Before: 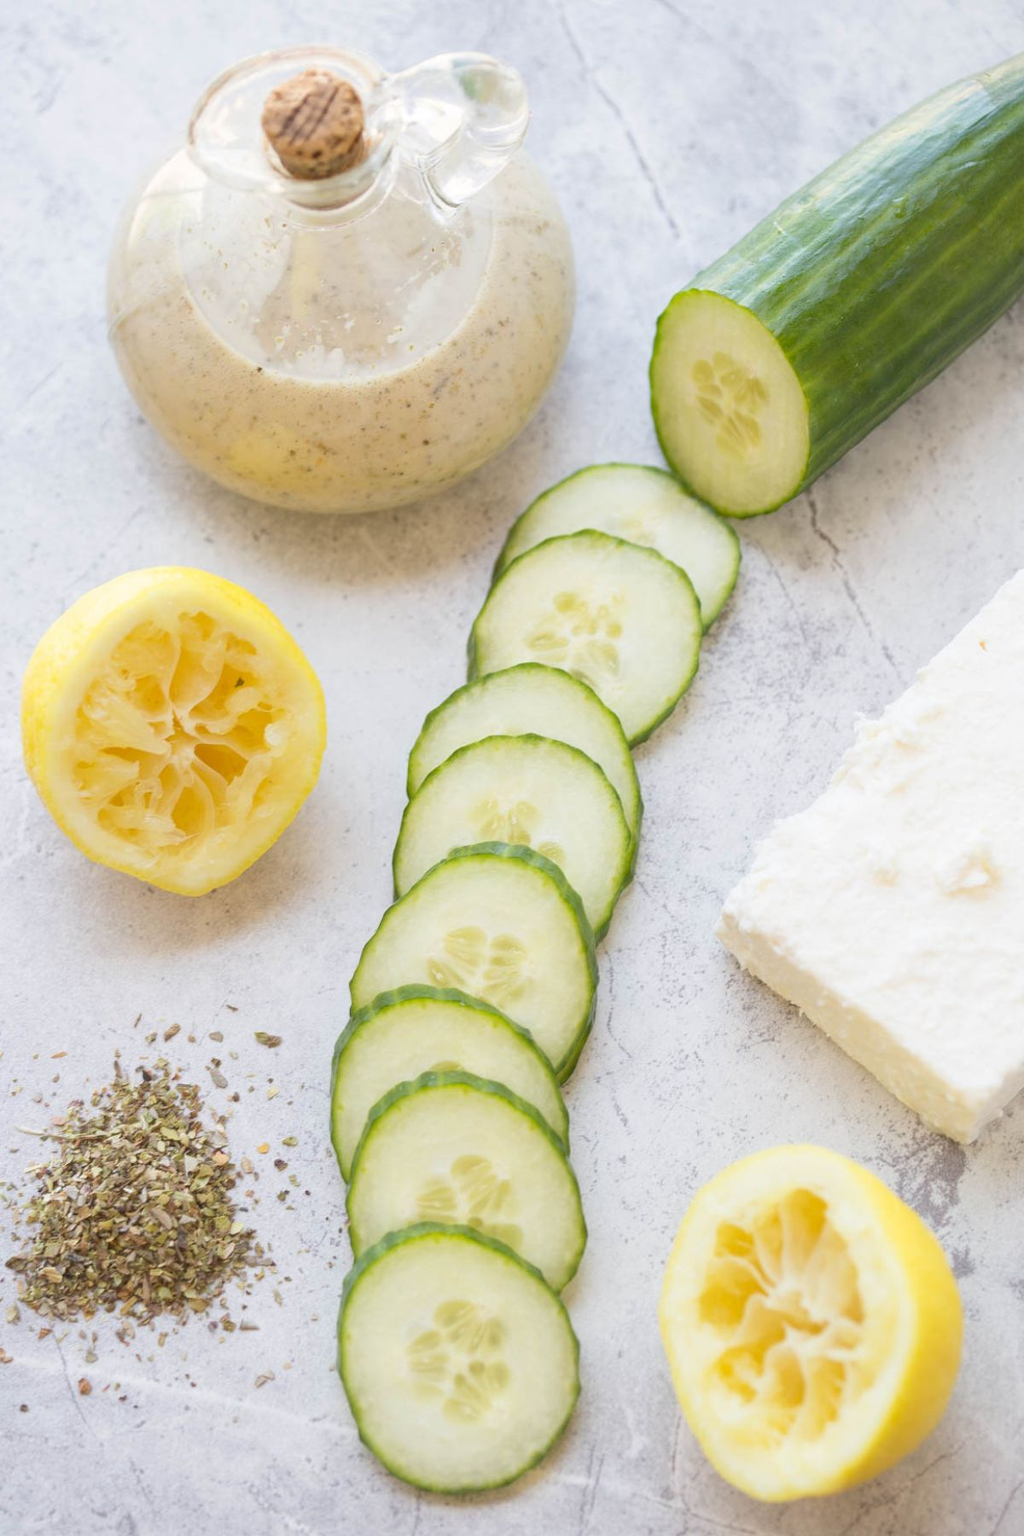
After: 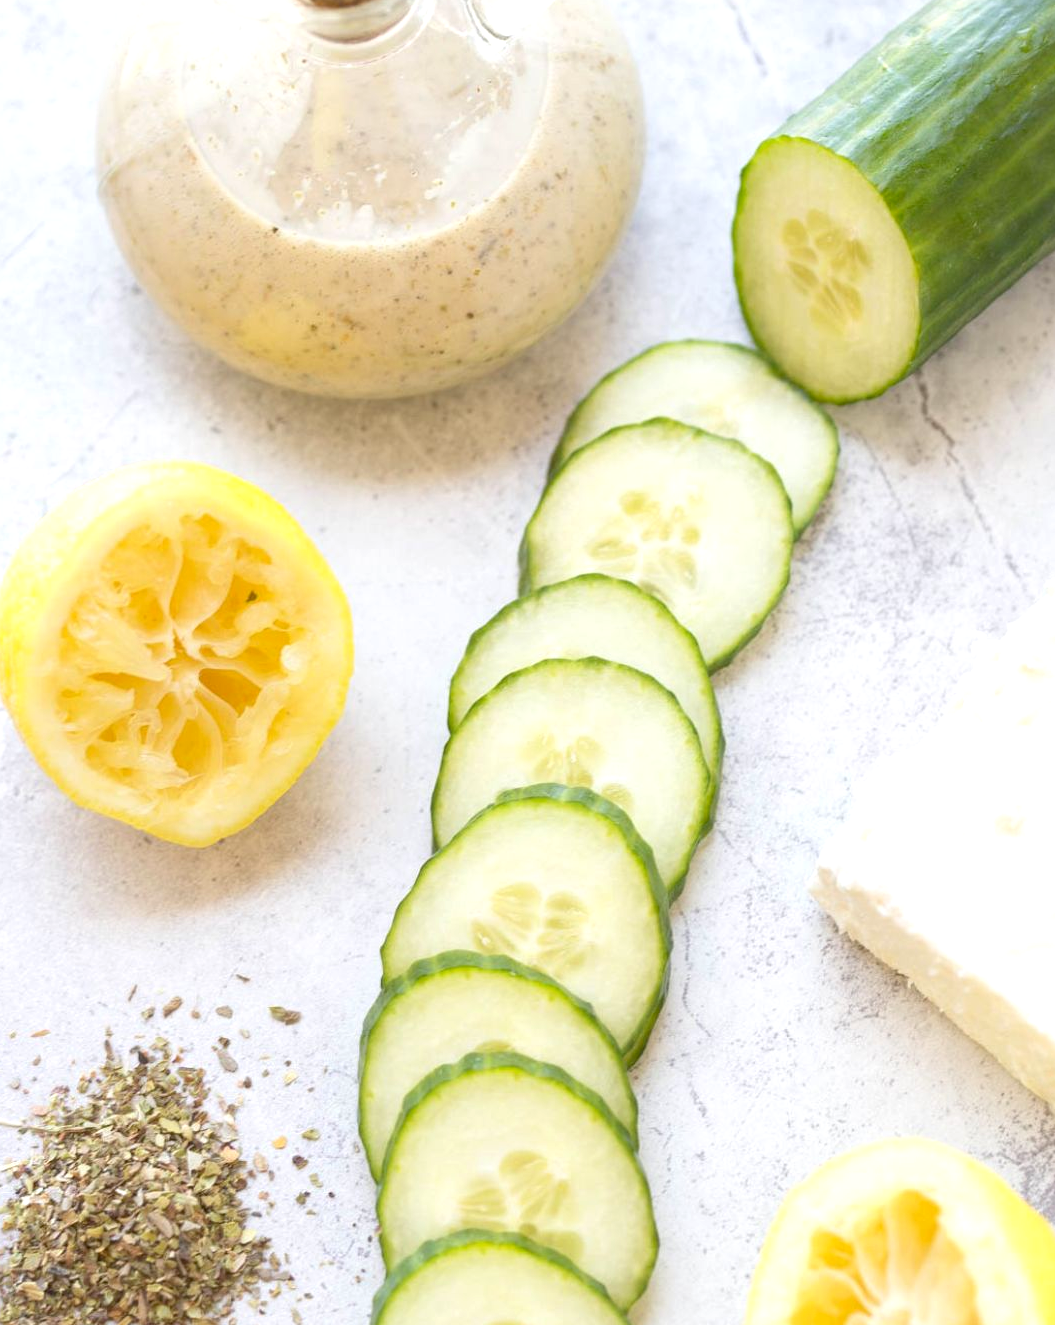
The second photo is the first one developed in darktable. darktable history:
crop and rotate: left 2.425%, top 11.305%, right 9.6%, bottom 15.08%
exposure: black level correction 0.003, exposure 0.383 EV, compensate highlight preservation false
